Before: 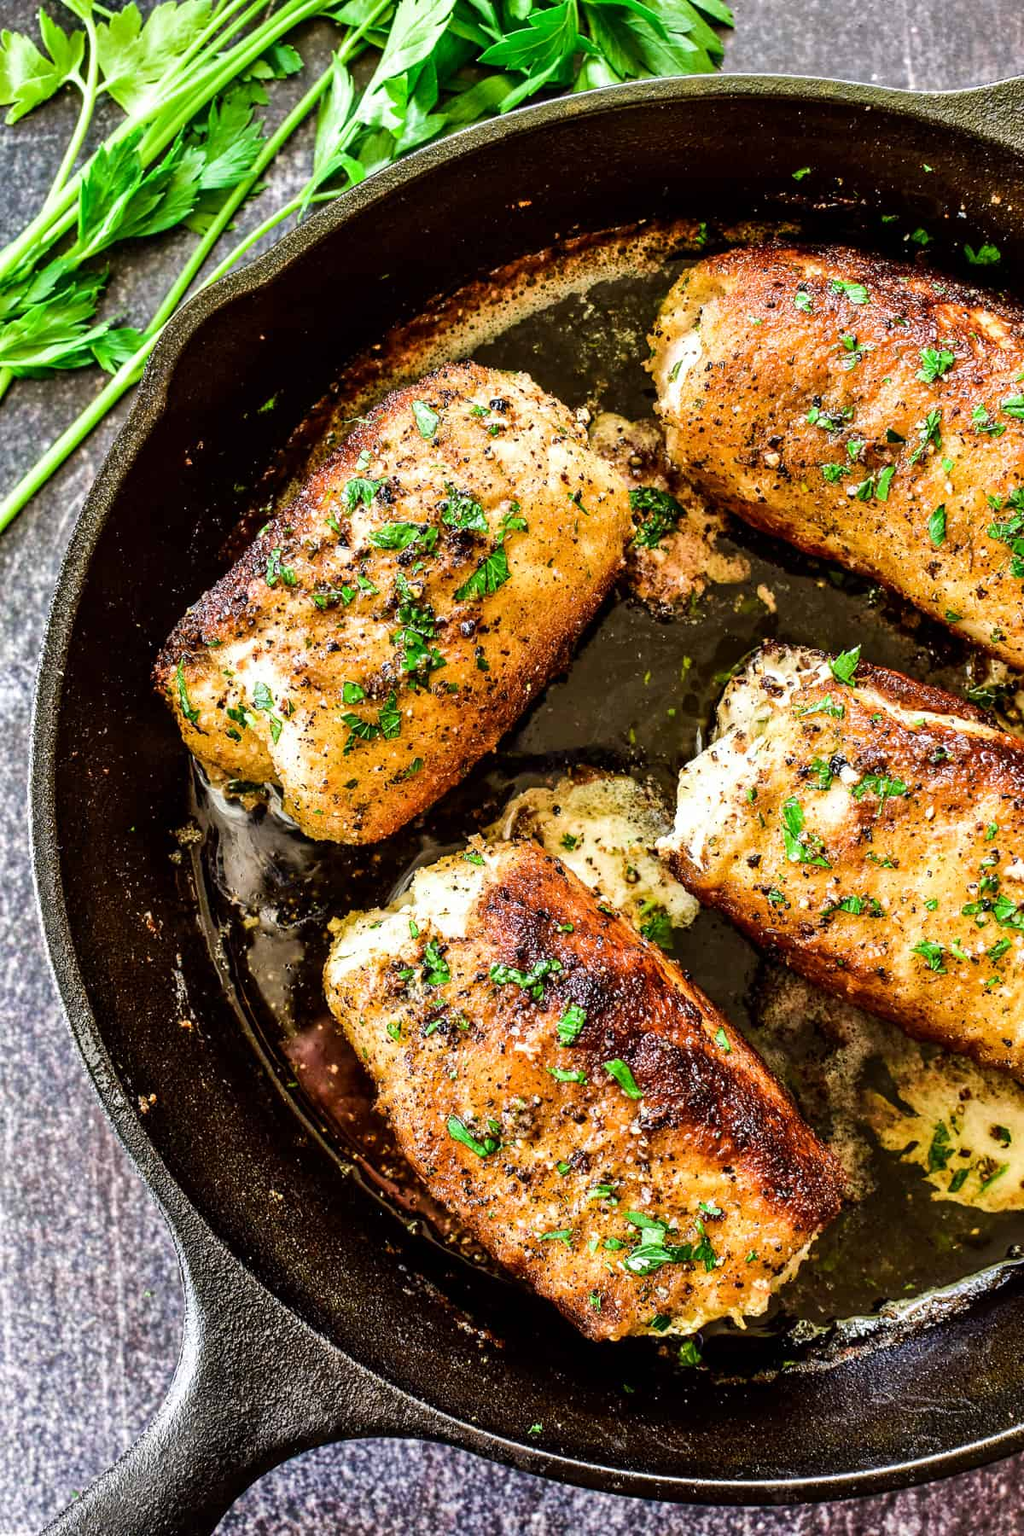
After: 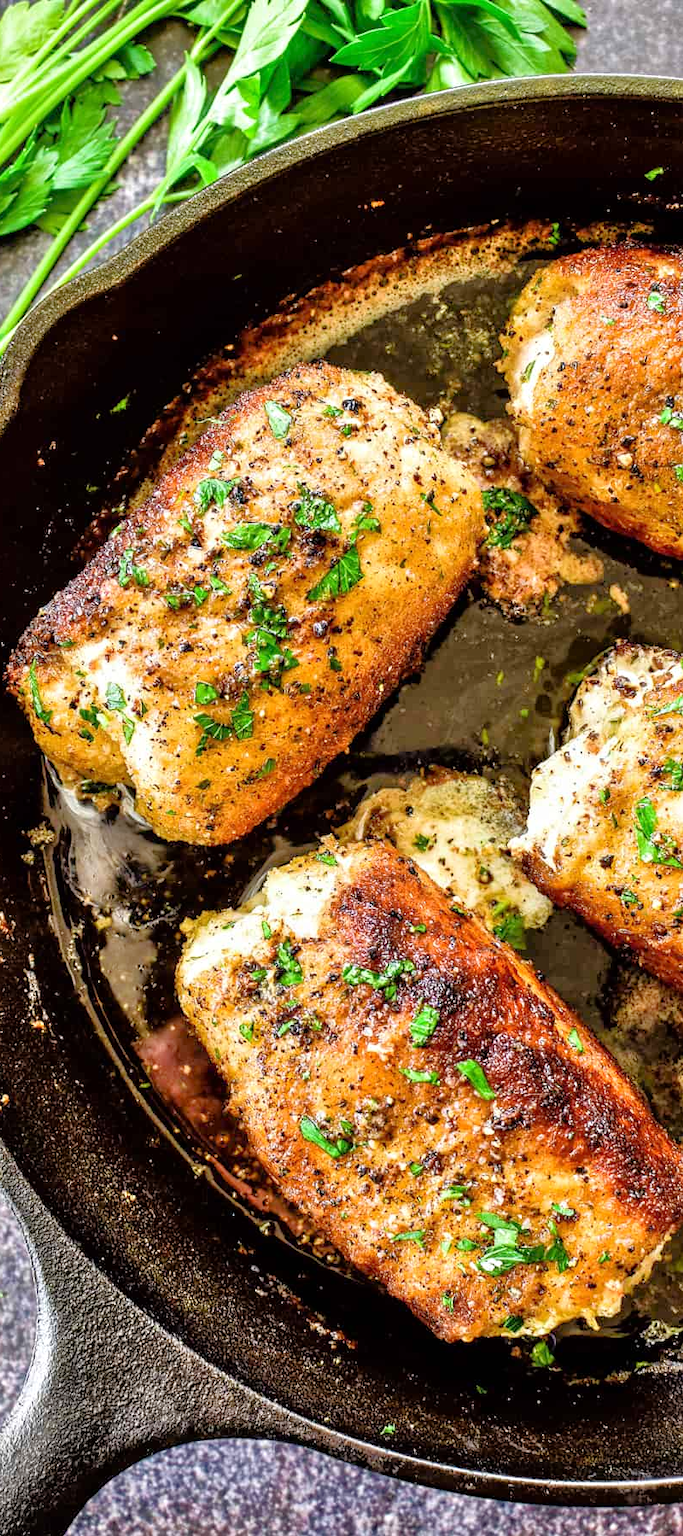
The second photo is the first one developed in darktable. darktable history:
tone equalizer: -7 EV 0.148 EV, -6 EV 0.62 EV, -5 EV 1.18 EV, -4 EV 1.35 EV, -3 EV 1.17 EV, -2 EV 0.6 EV, -1 EV 0.164 EV
crop and rotate: left 14.438%, right 18.769%
